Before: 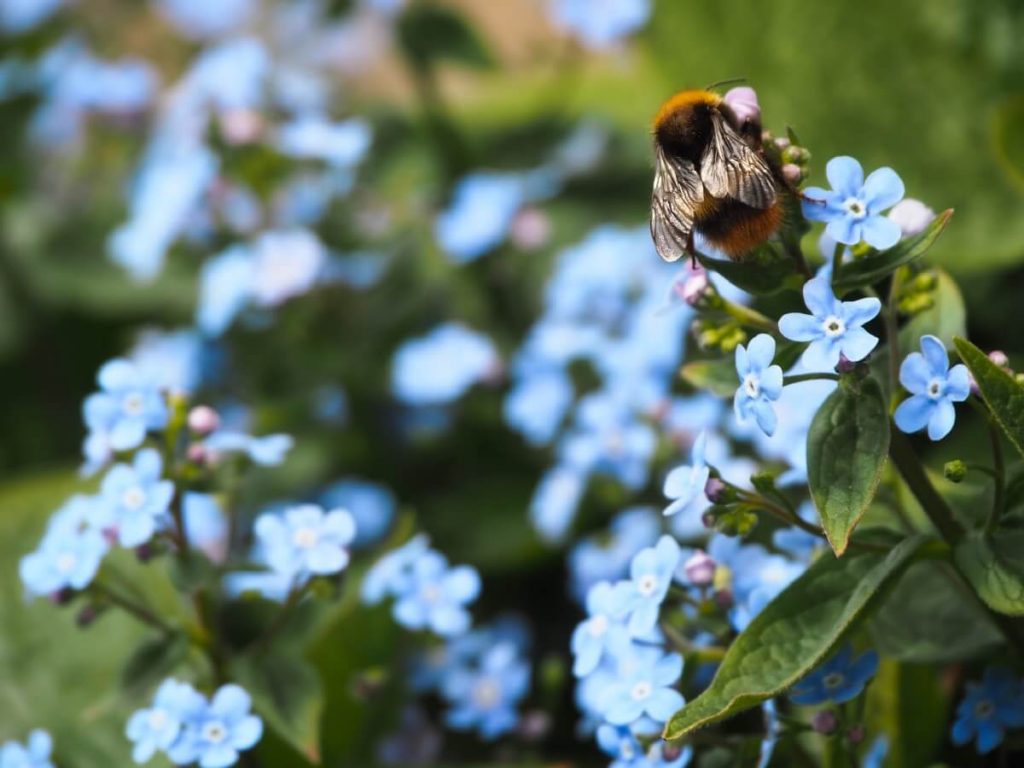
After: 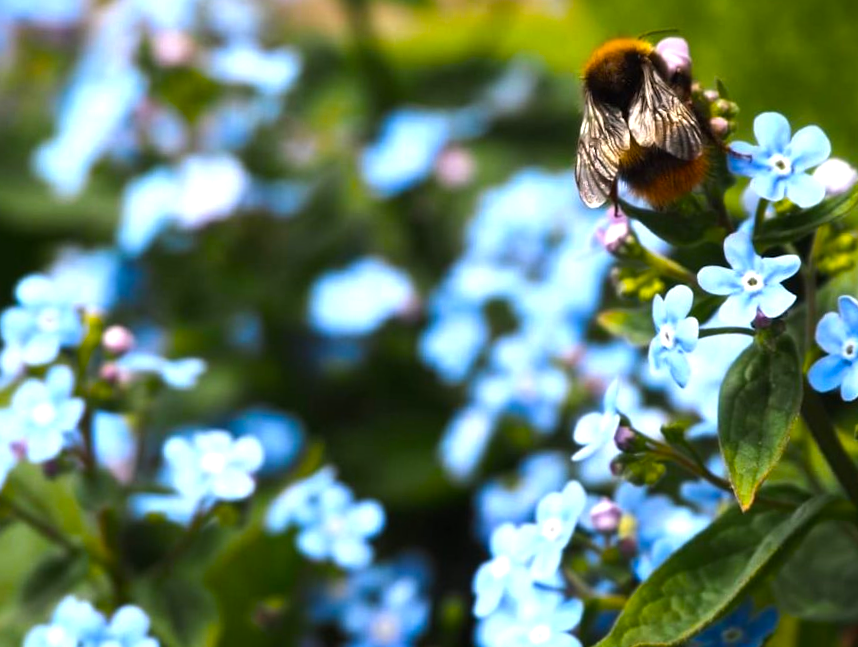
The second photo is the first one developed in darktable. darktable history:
color balance rgb: highlights gain › chroma 0.233%, highlights gain › hue 330°, perceptual saturation grading › global saturation 35.417%, perceptual brilliance grading › highlights 16.186%, perceptual brilliance grading › shadows -13.926%
crop and rotate: angle -3.22°, left 5.242%, top 5.172%, right 4.792%, bottom 4.358%
